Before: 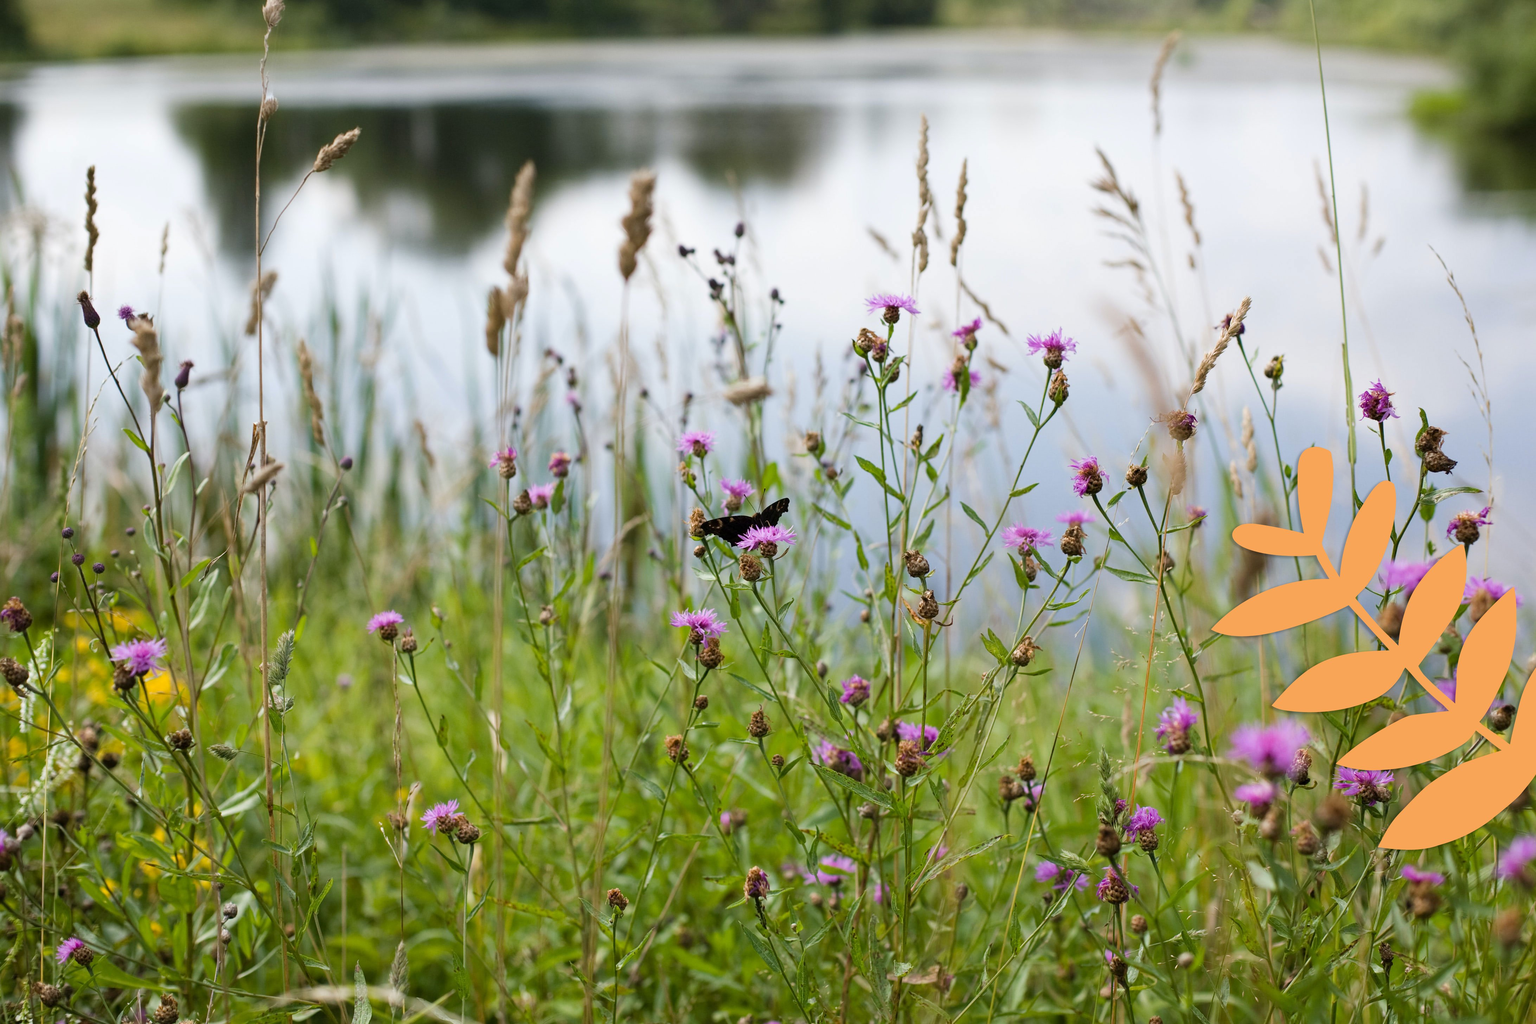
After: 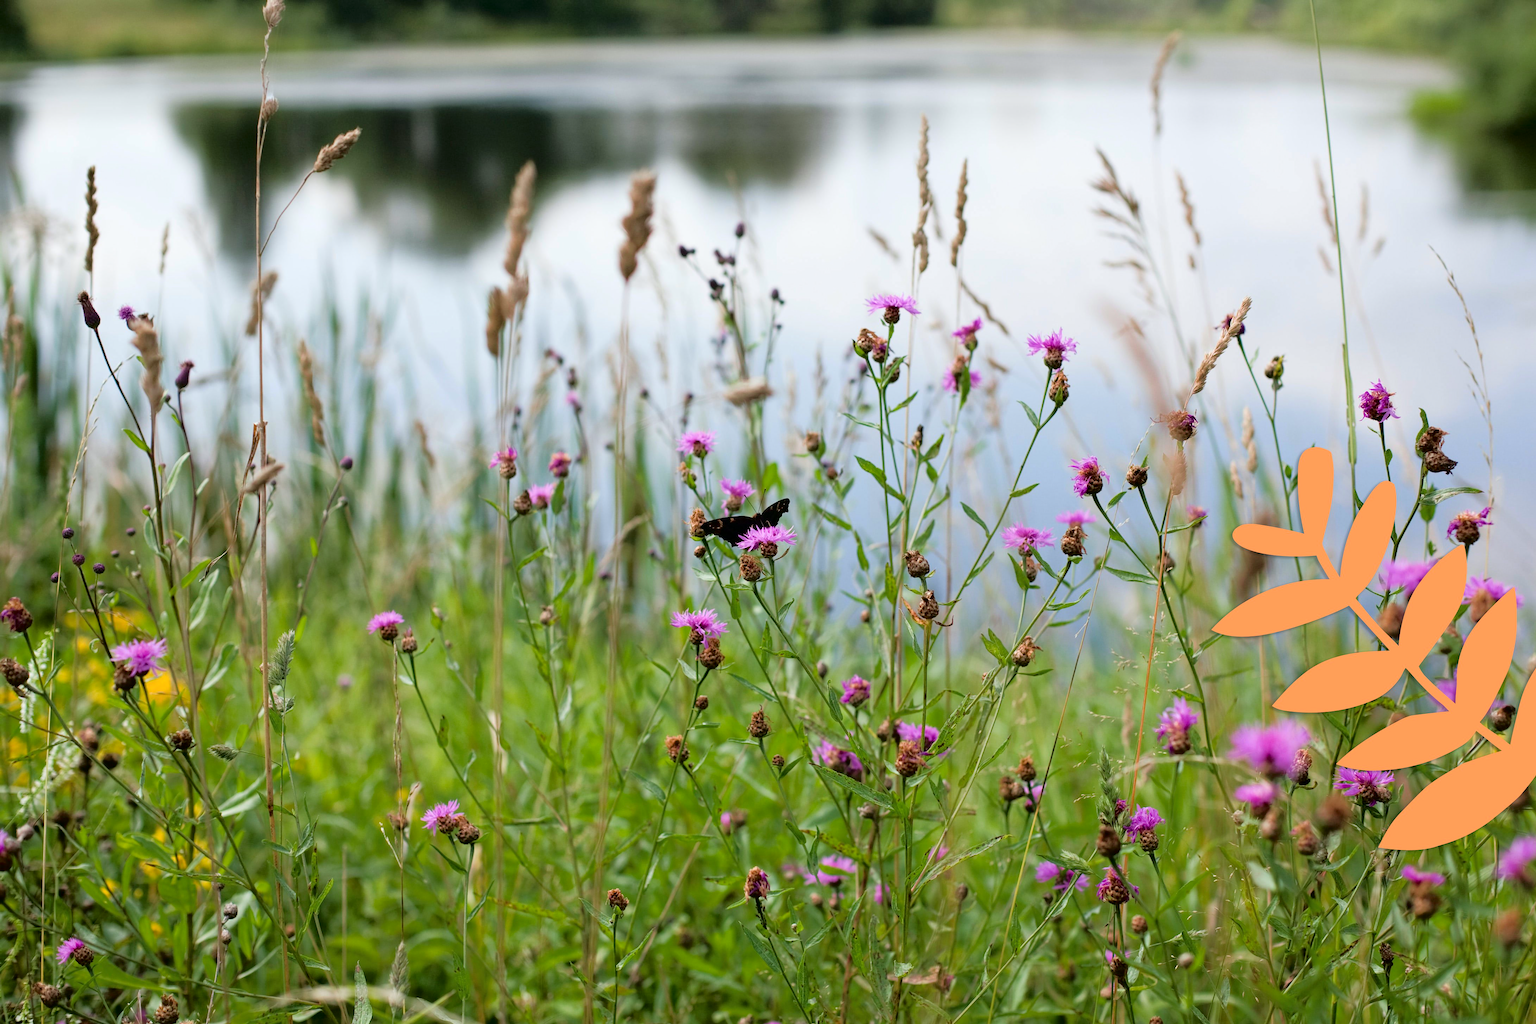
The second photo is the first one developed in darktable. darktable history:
white balance: emerald 1
tone curve: curves: ch0 [(0, 0) (0.126, 0.061) (0.362, 0.382) (0.498, 0.498) (0.706, 0.712) (1, 1)]; ch1 [(0, 0) (0.5, 0.497) (0.55, 0.578) (1, 1)]; ch2 [(0, 0) (0.44, 0.424) (0.489, 0.486) (0.537, 0.538) (1, 1)], color space Lab, independent channels, preserve colors none
